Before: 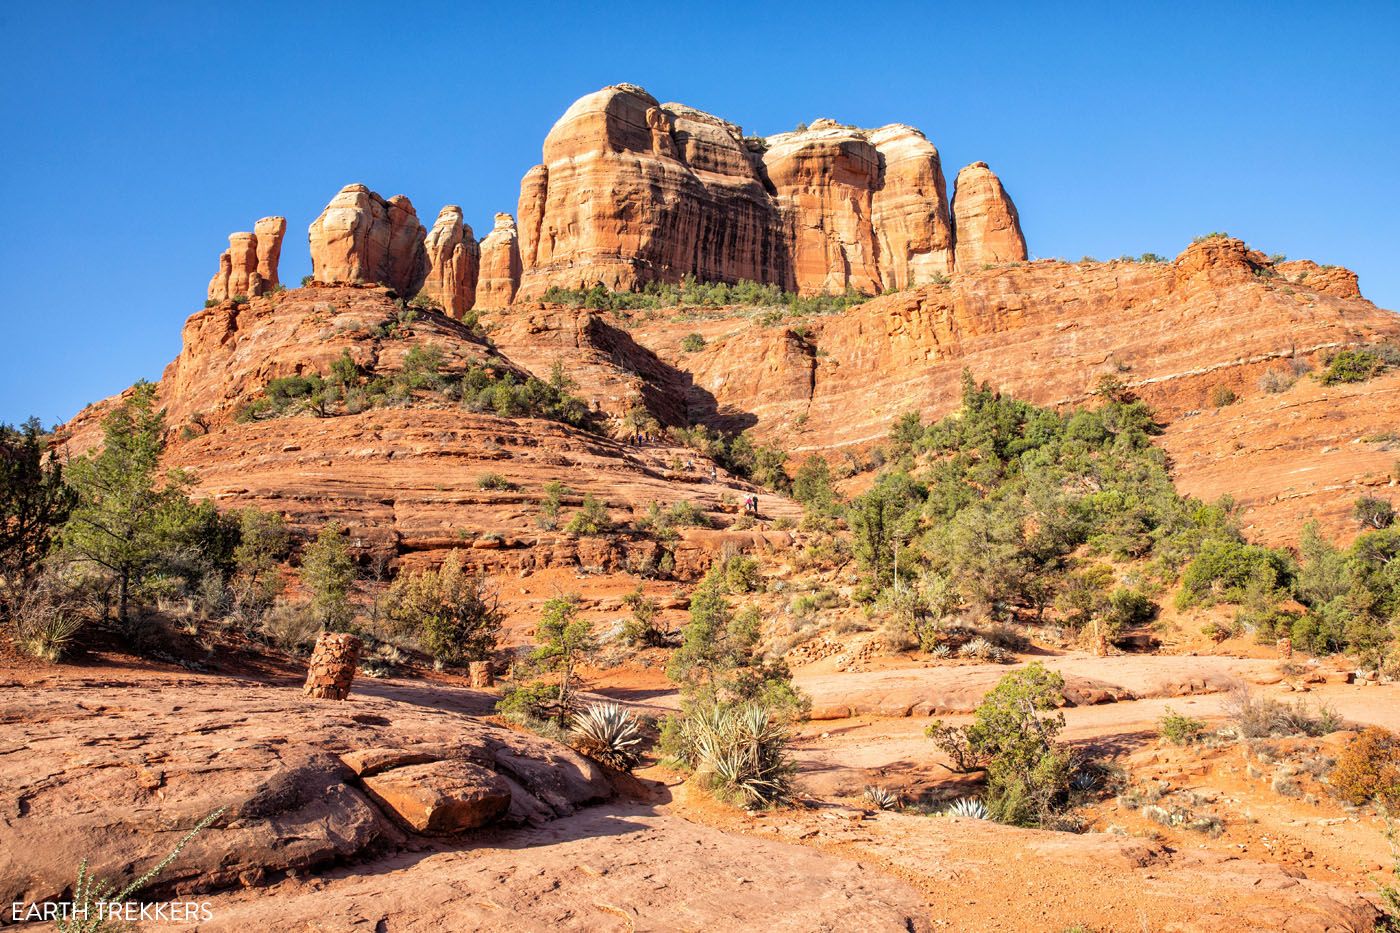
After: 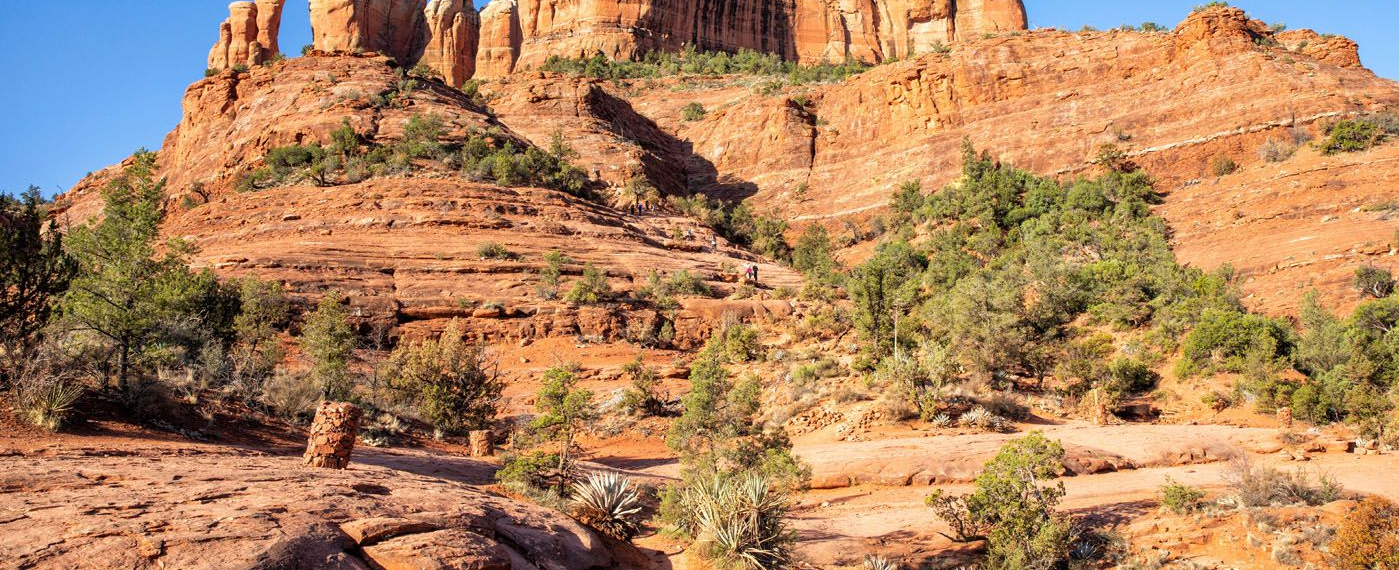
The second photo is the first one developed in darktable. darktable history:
crop and rotate: top 24.879%, bottom 13.966%
